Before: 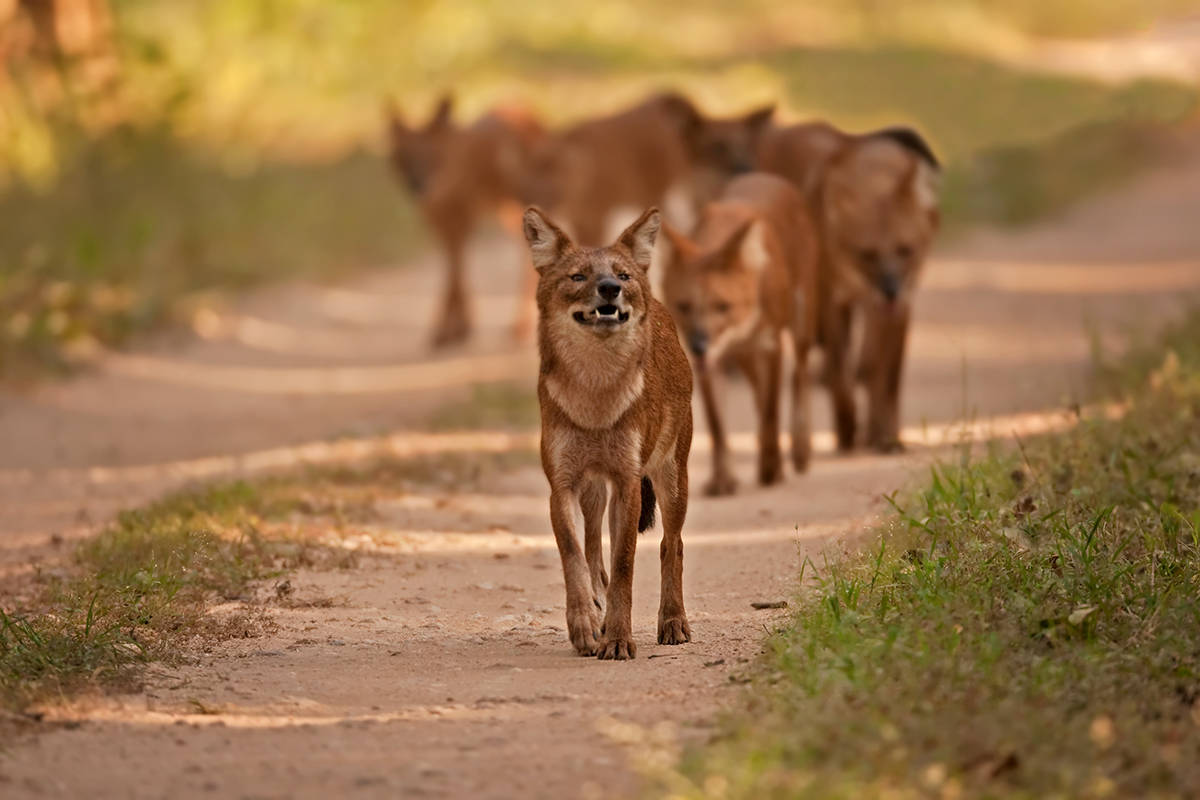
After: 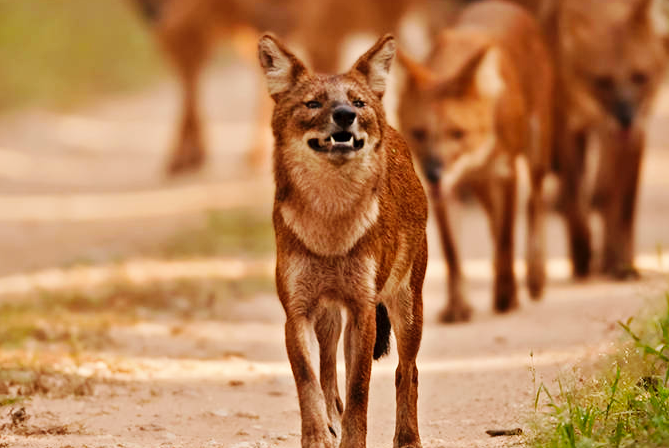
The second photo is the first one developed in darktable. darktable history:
base curve: curves: ch0 [(0, 0) (0.032, 0.025) (0.121, 0.166) (0.206, 0.329) (0.605, 0.79) (1, 1)], preserve colors none
crop and rotate: left 22.161%, top 21.677%, right 22.015%, bottom 22.246%
